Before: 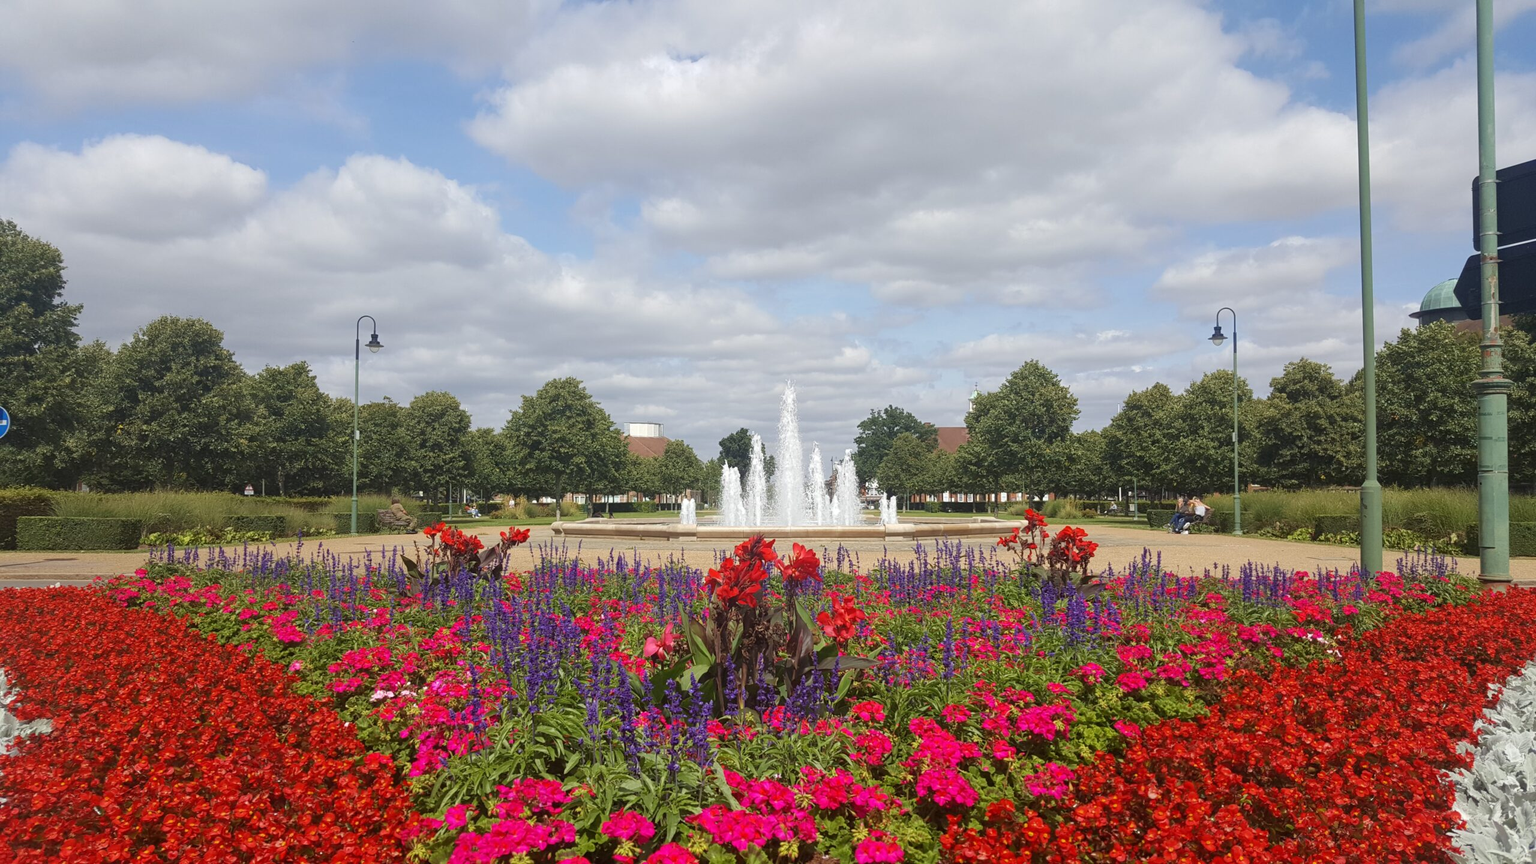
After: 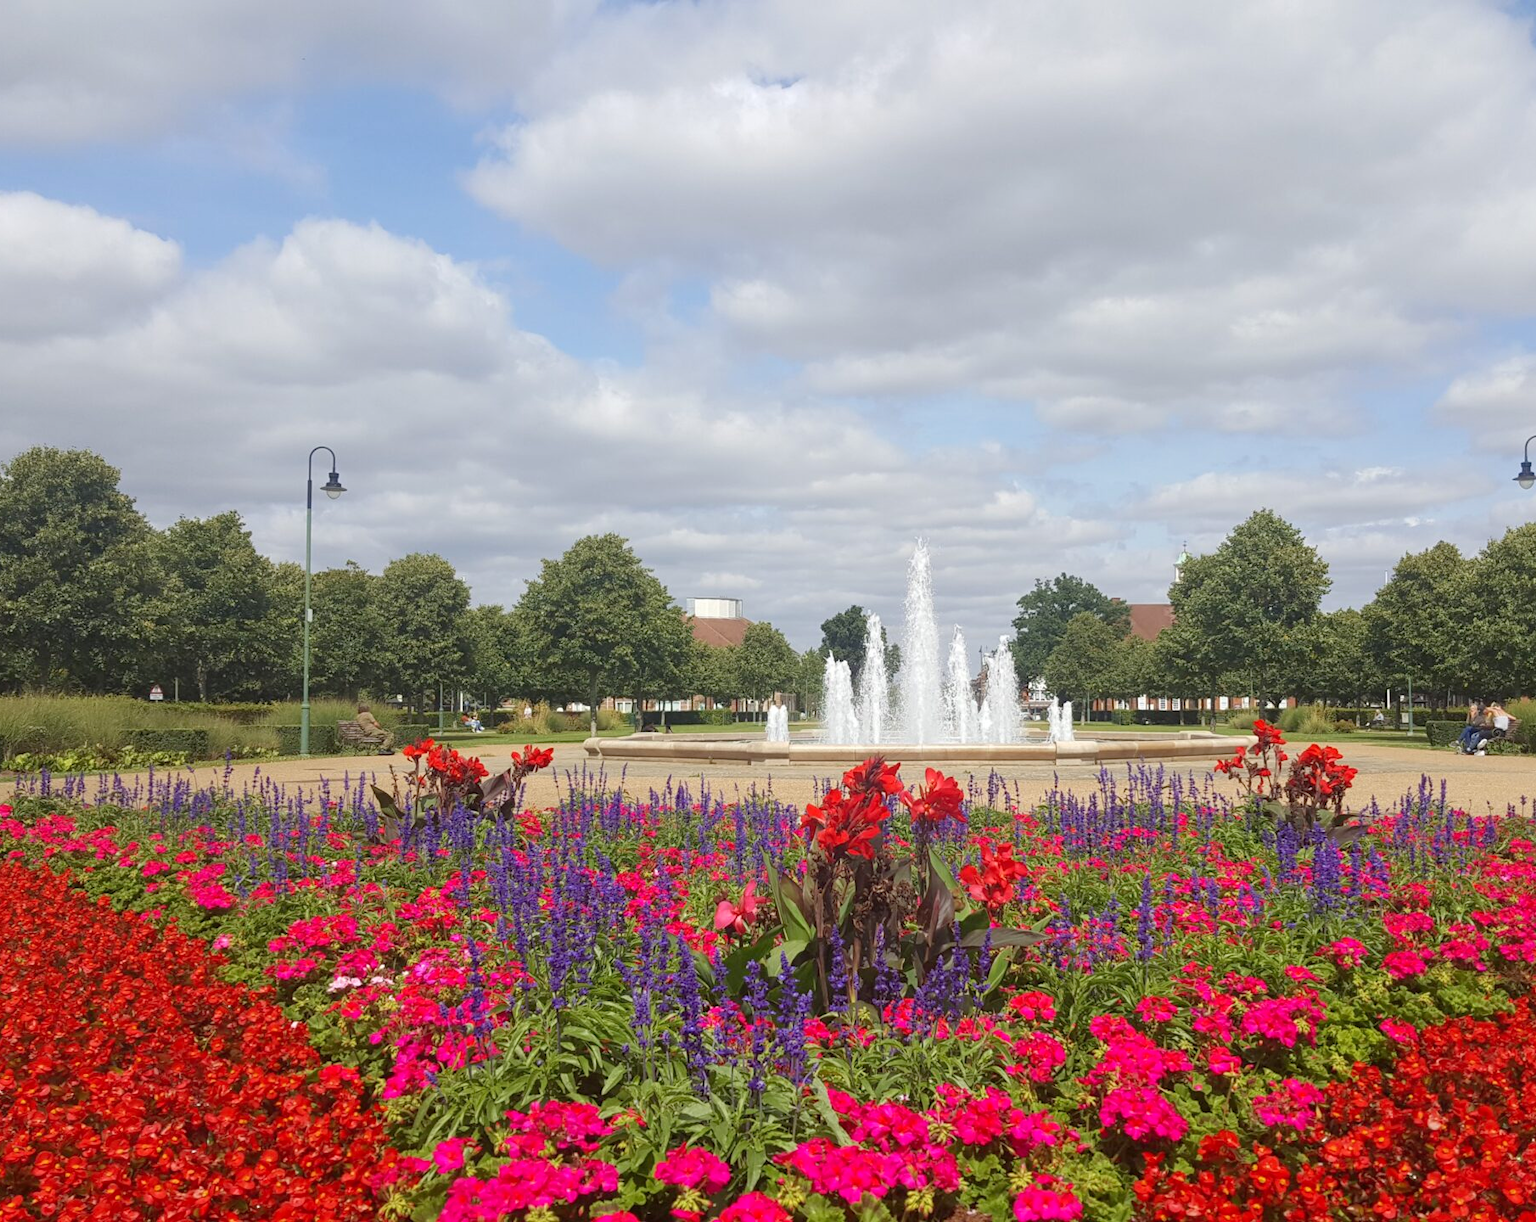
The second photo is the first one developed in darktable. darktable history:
crop and rotate: left 9.042%, right 20.245%
levels: levels [0, 0.478, 1]
